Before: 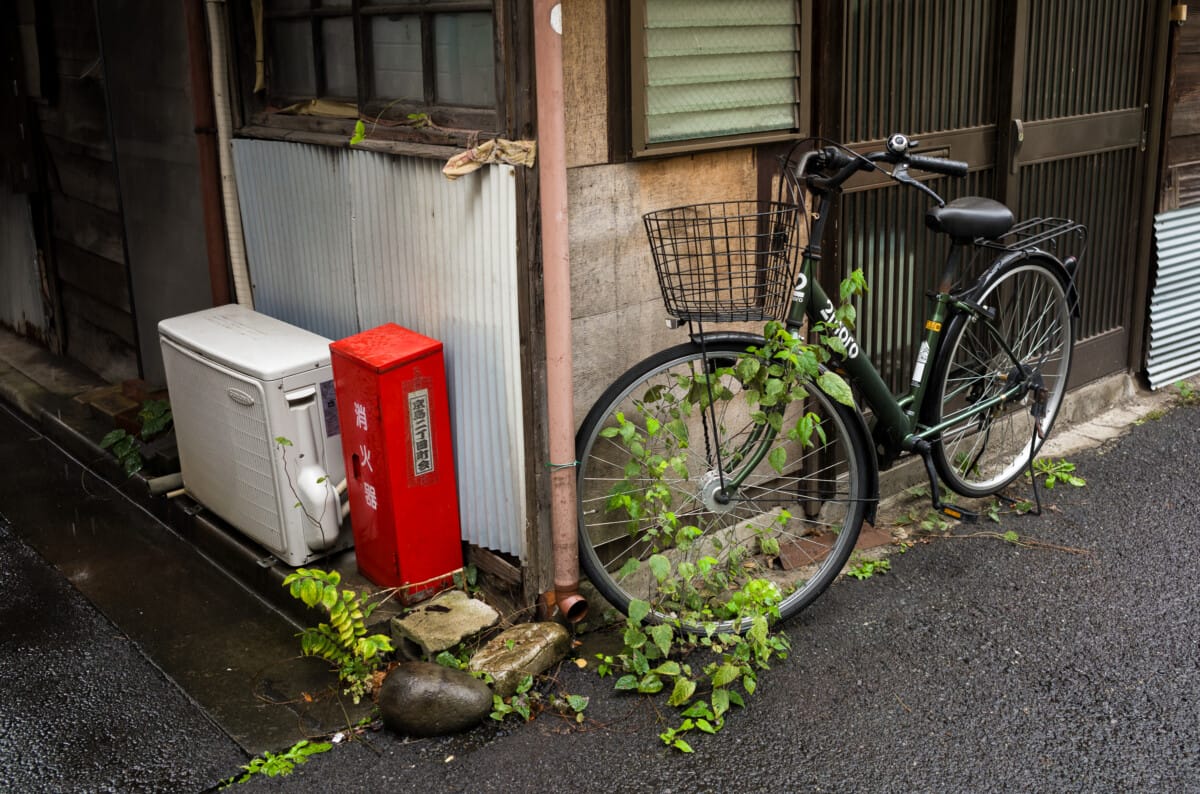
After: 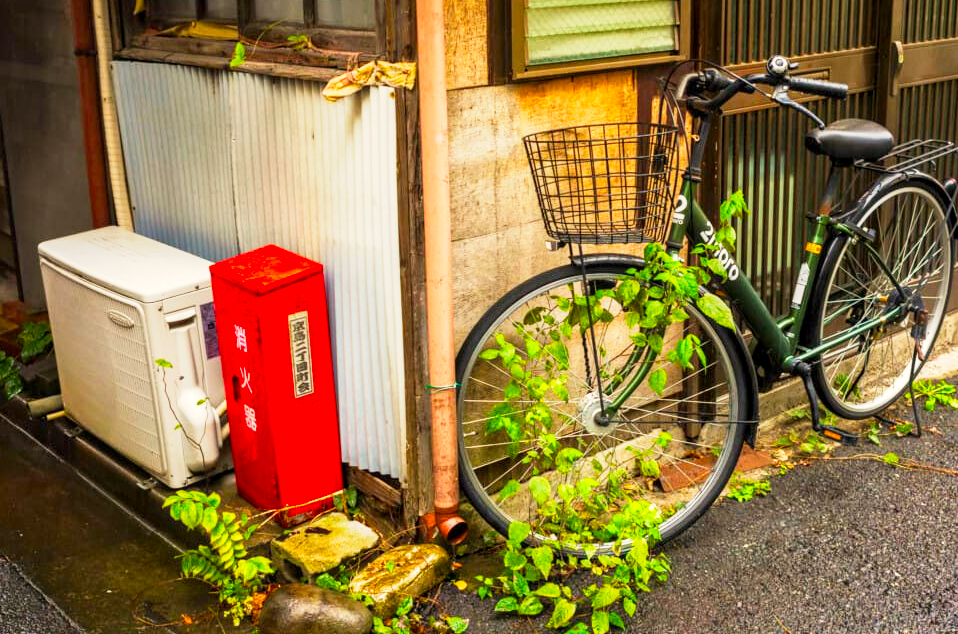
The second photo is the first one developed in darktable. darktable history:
white balance: red 1.045, blue 0.932
crop and rotate: left 10.071%, top 10.071%, right 10.02%, bottom 10.02%
color balance rgb: perceptual saturation grading › global saturation 25%, global vibrance 20%
contrast brightness saturation: saturation 0.5
base curve: curves: ch0 [(0, 0) (0.088, 0.125) (0.176, 0.251) (0.354, 0.501) (0.613, 0.749) (1, 0.877)], preserve colors none
local contrast: on, module defaults
exposure: exposure 0.559 EV, compensate highlight preservation false
